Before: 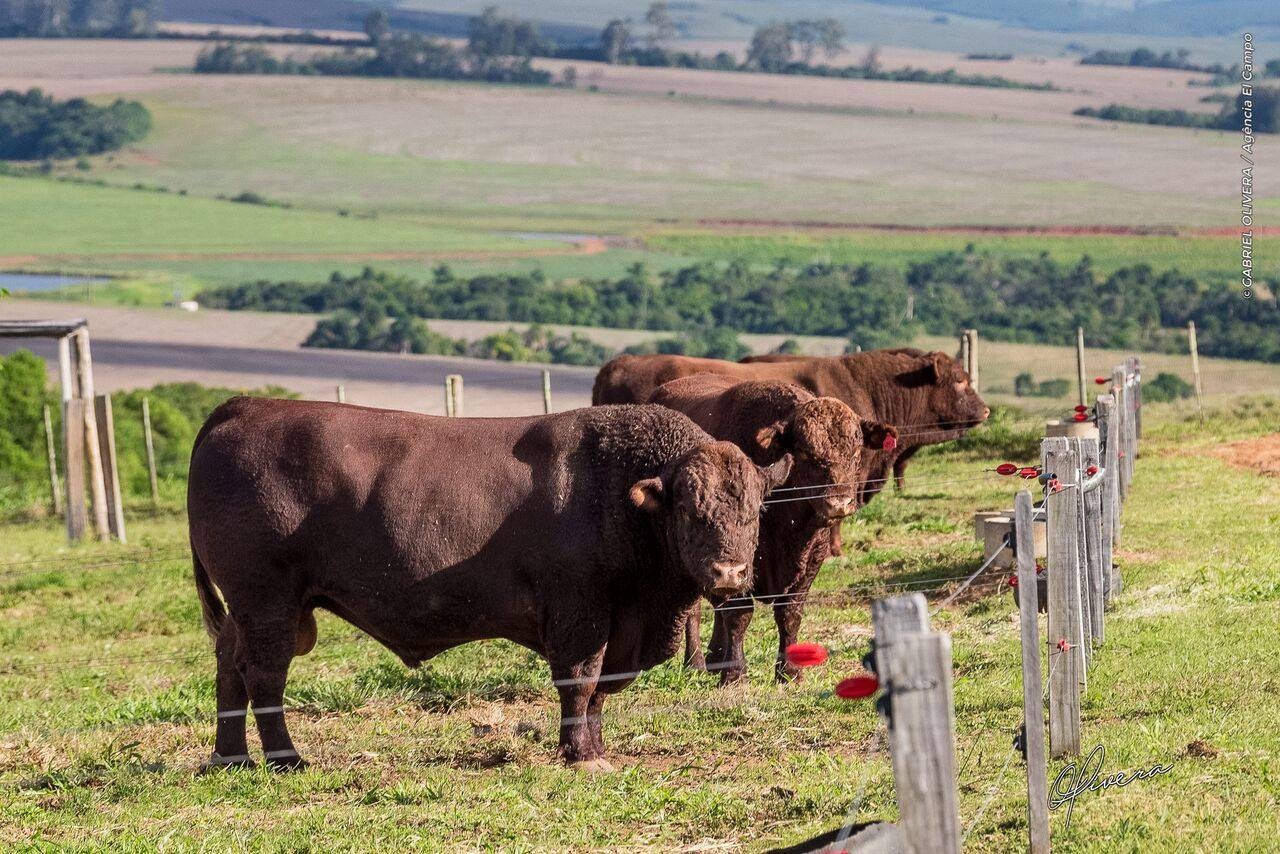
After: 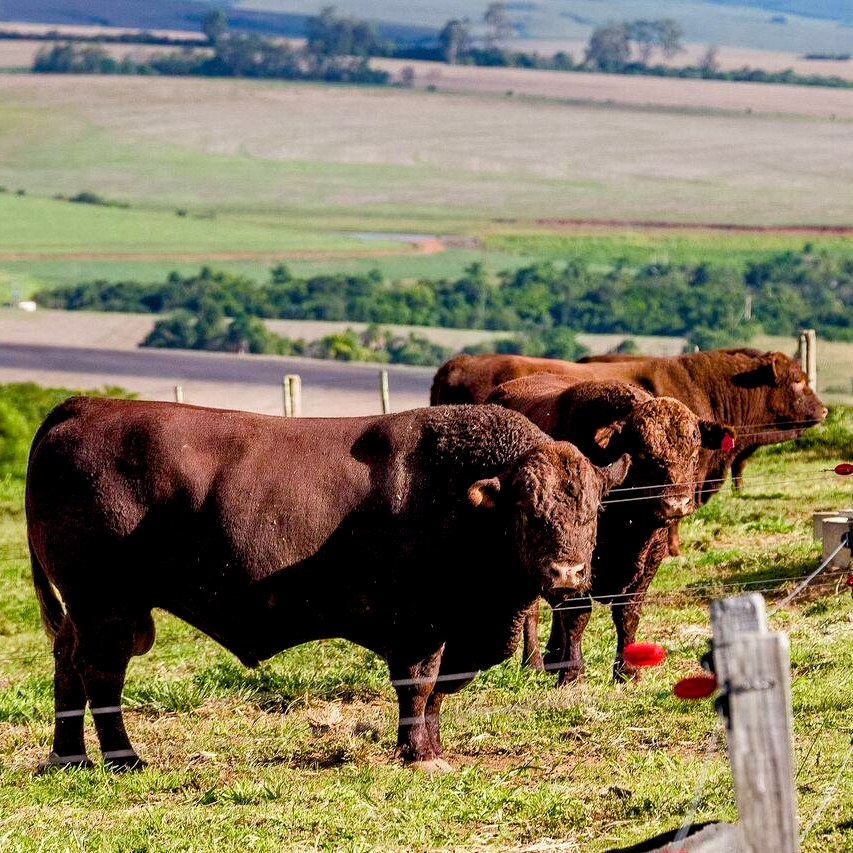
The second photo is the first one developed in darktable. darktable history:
color balance rgb: shadows lift › luminance -9.41%, highlights gain › luminance 17.6%, global offset › luminance -1.45%, perceptual saturation grading › highlights -17.77%, perceptual saturation grading › mid-tones 33.1%, perceptual saturation grading › shadows 50.52%, global vibrance 24.22%
crop and rotate: left 12.673%, right 20.66%
